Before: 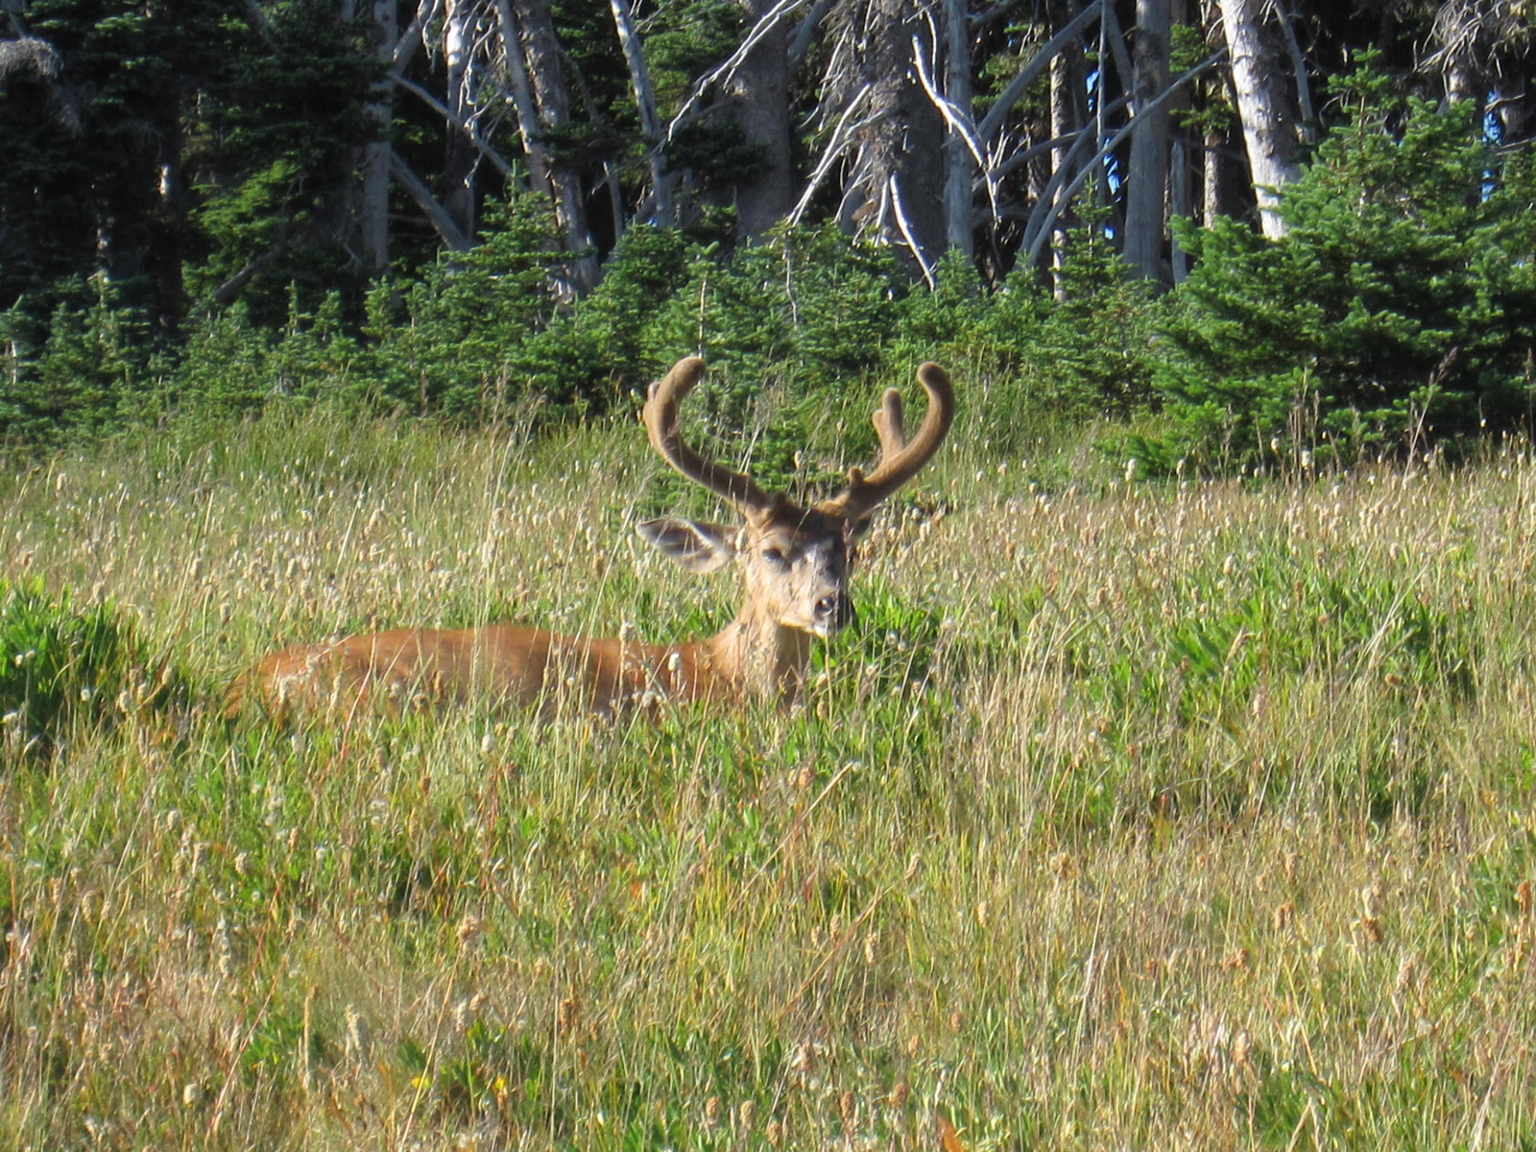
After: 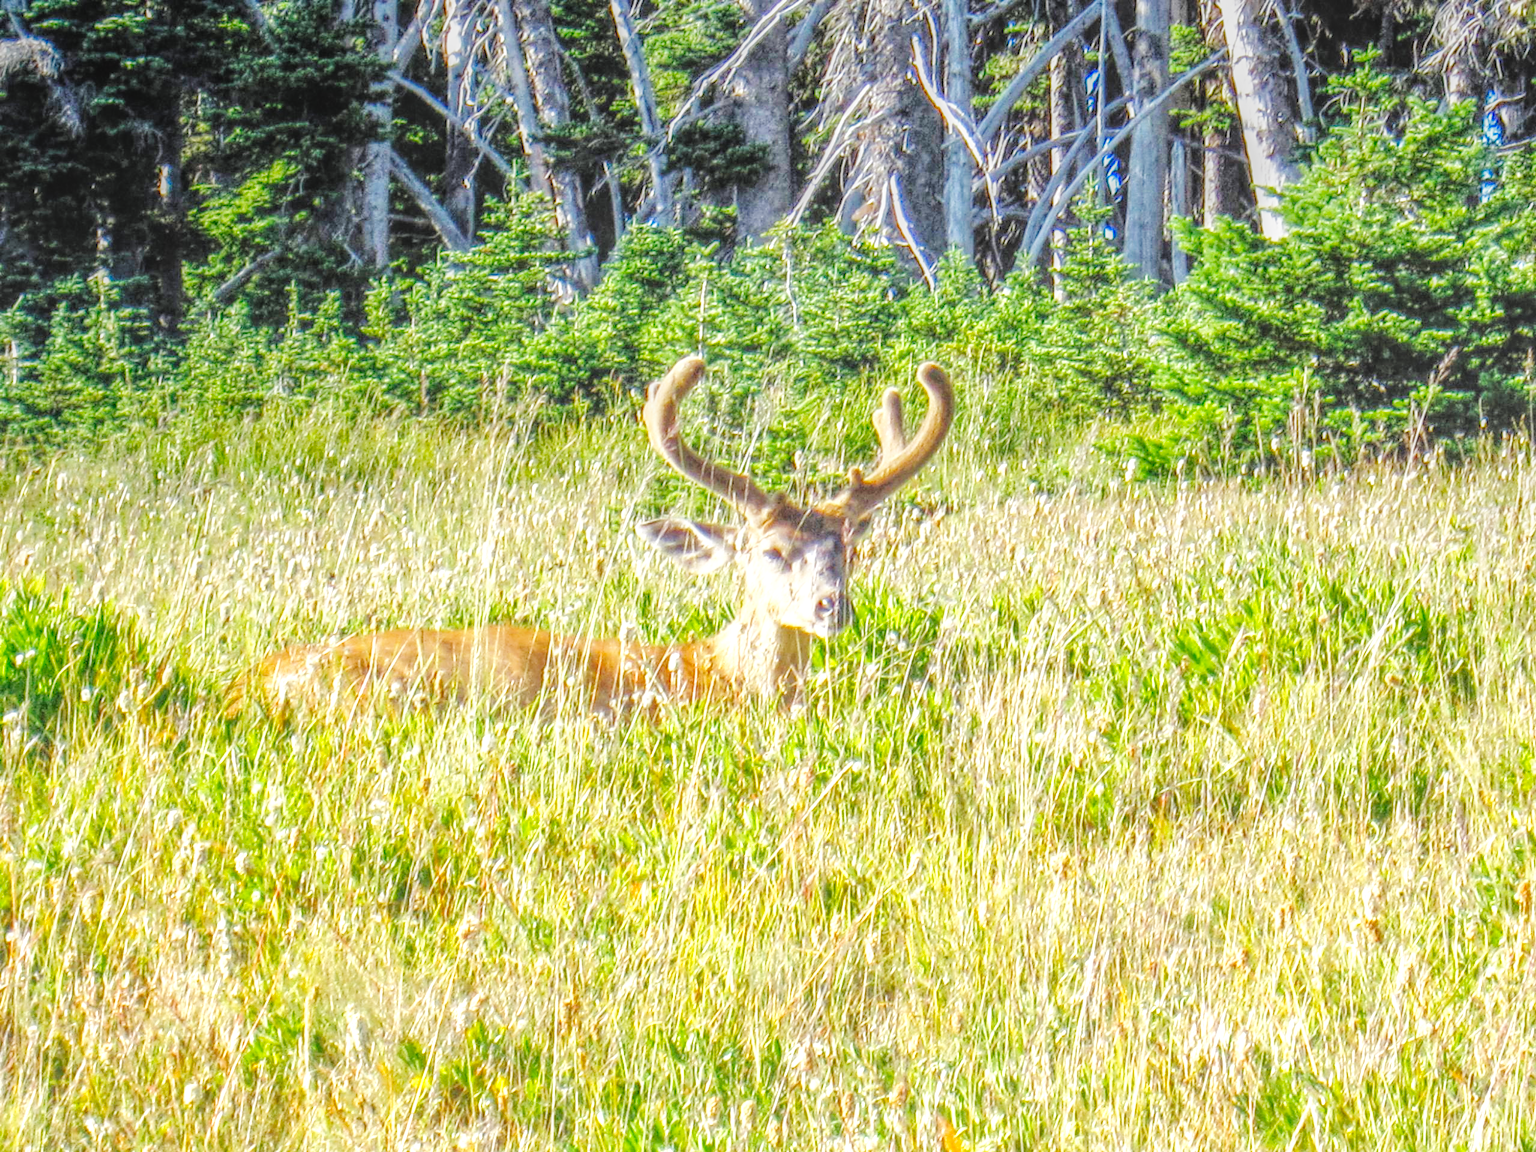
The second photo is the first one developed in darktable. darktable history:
base curve: curves: ch0 [(0, 0.003) (0.001, 0.002) (0.006, 0.004) (0.02, 0.022) (0.048, 0.086) (0.094, 0.234) (0.162, 0.431) (0.258, 0.629) (0.385, 0.8) (0.548, 0.918) (0.751, 0.988) (1, 1)], preserve colors none
local contrast: highlights 20%, shadows 30%, detail 201%, midtone range 0.2
color balance rgb: shadows lift › luminance -9.09%, perceptual saturation grading › global saturation 14.736%
tone equalizer: -7 EV 0.148 EV, -6 EV 0.631 EV, -5 EV 1.15 EV, -4 EV 1.33 EV, -3 EV 1.18 EV, -2 EV 0.6 EV, -1 EV 0.152 EV
